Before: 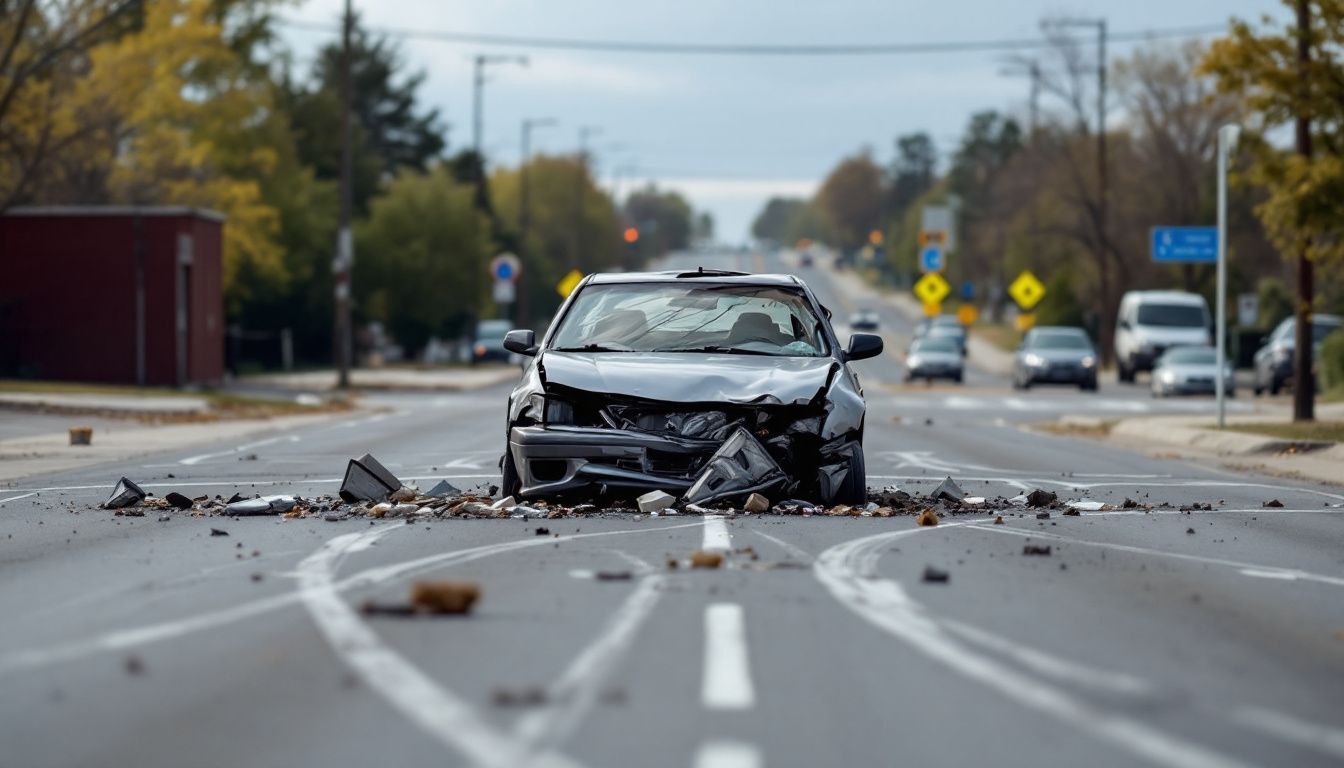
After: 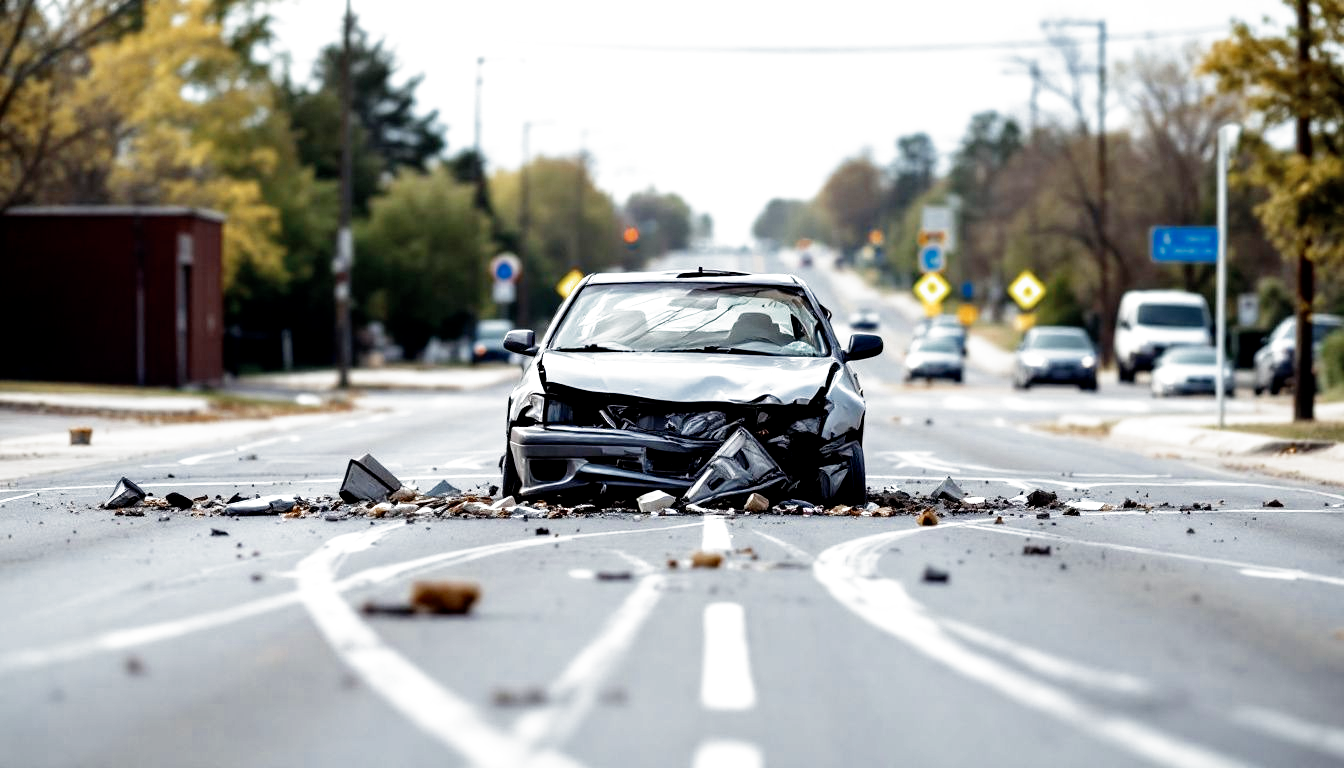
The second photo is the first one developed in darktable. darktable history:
filmic rgb: middle gray luminance 8.8%, black relative exposure -6.3 EV, white relative exposure 2.7 EV, threshold 6 EV, target black luminance 0%, hardness 4.74, latitude 73.47%, contrast 1.332, shadows ↔ highlights balance 10.13%, add noise in highlights 0, preserve chrominance no, color science v3 (2019), use custom middle-gray values true, iterations of high-quality reconstruction 0, contrast in highlights soft, enable highlight reconstruction true
color zones: curves: ch0 [(0, 0.5) (0.125, 0.4) (0.25, 0.5) (0.375, 0.4) (0.5, 0.4) (0.625, 0.35) (0.75, 0.35) (0.875, 0.5)]; ch1 [(0, 0.35) (0.125, 0.45) (0.25, 0.35) (0.375, 0.35) (0.5, 0.35) (0.625, 0.35) (0.75, 0.45) (0.875, 0.35)]; ch2 [(0, 0.6) (0.125, 0.5) (0.25, 0.5) (0.375, 0.6) (0.5, 0.6) (0.625, 0.5) (0.75, 0.5) (0.875, 0.5)]
